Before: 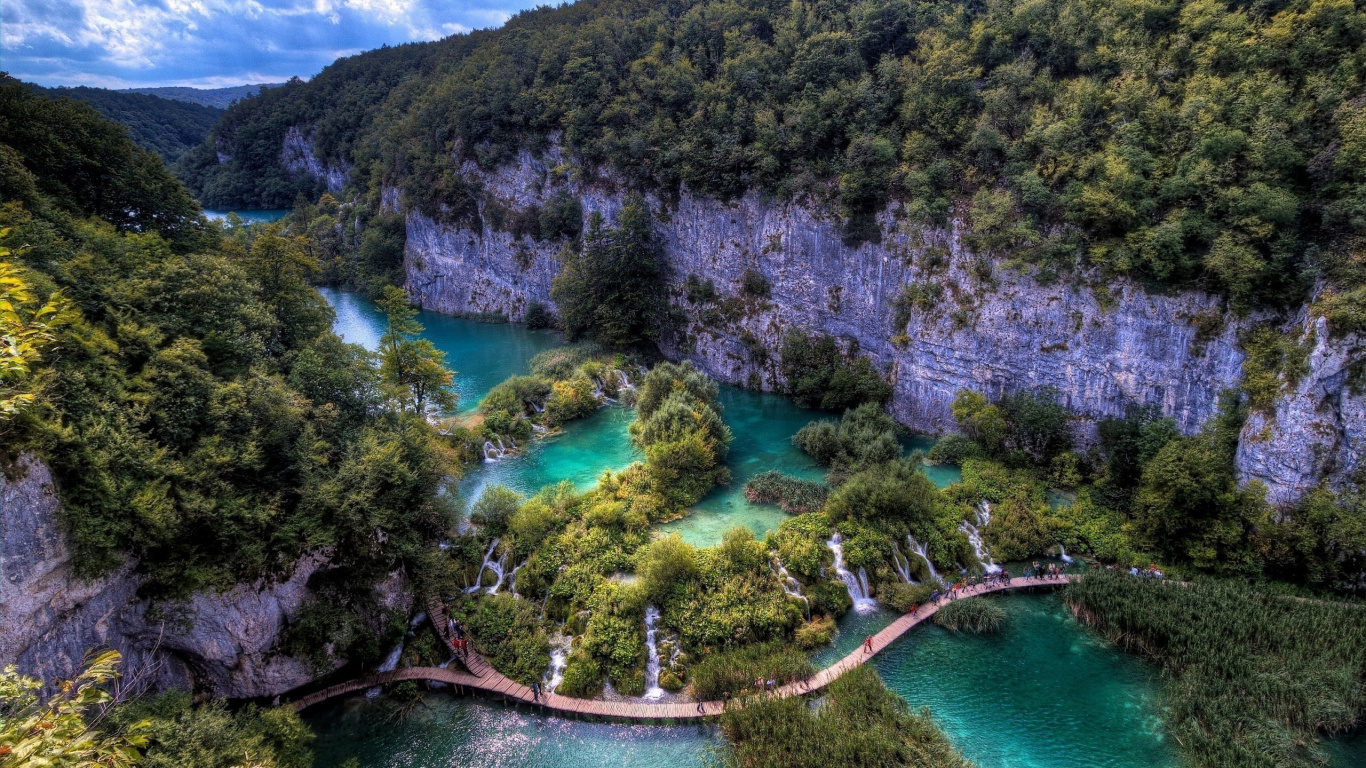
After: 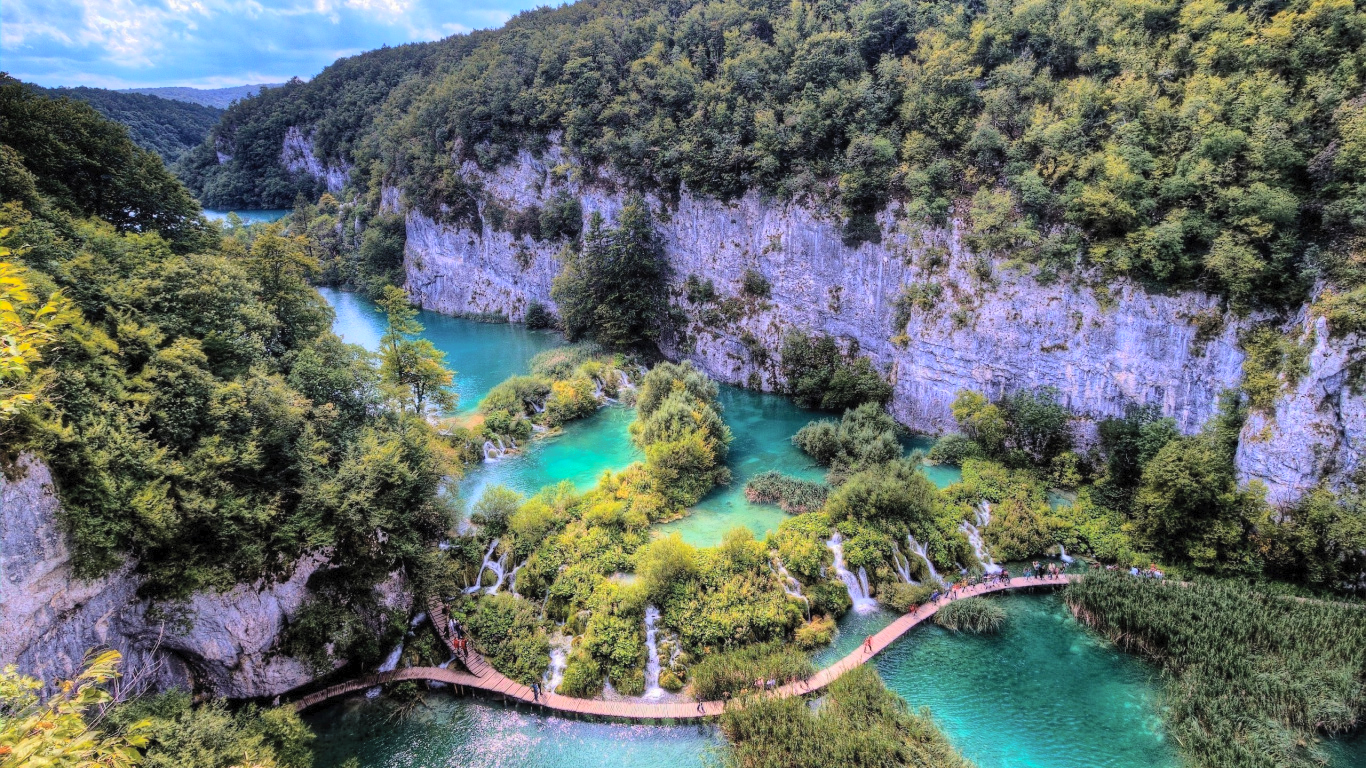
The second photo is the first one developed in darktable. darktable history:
tone curve: curves: ch0 [(0, 0) (0.003, 0.021) (0.011, 0.033) (0.025, 0.059) (0.044, 0.097) (0.069, 0.141) (0.1, 0.186) (0.136, 0.237) (0.177, 0.298) (0.224, 0.378) (0.277, 0.47) (0.335, 0.542) (0.399, 0.605) (0.468, 0.678) (0.543, 0.724) (0.623, 0.787) (0.709, 0.829) (0.801, 0.875) (0.898, 0.912) (1, 1)], color space Lab, independent channels, preserve colors none
color balance rgb: shadows fall-off 102.699%, perceptual saturation grading › global saturation 0.849%, mask middle-gray fulcrum 23.171%, global vibrance 33.37%
